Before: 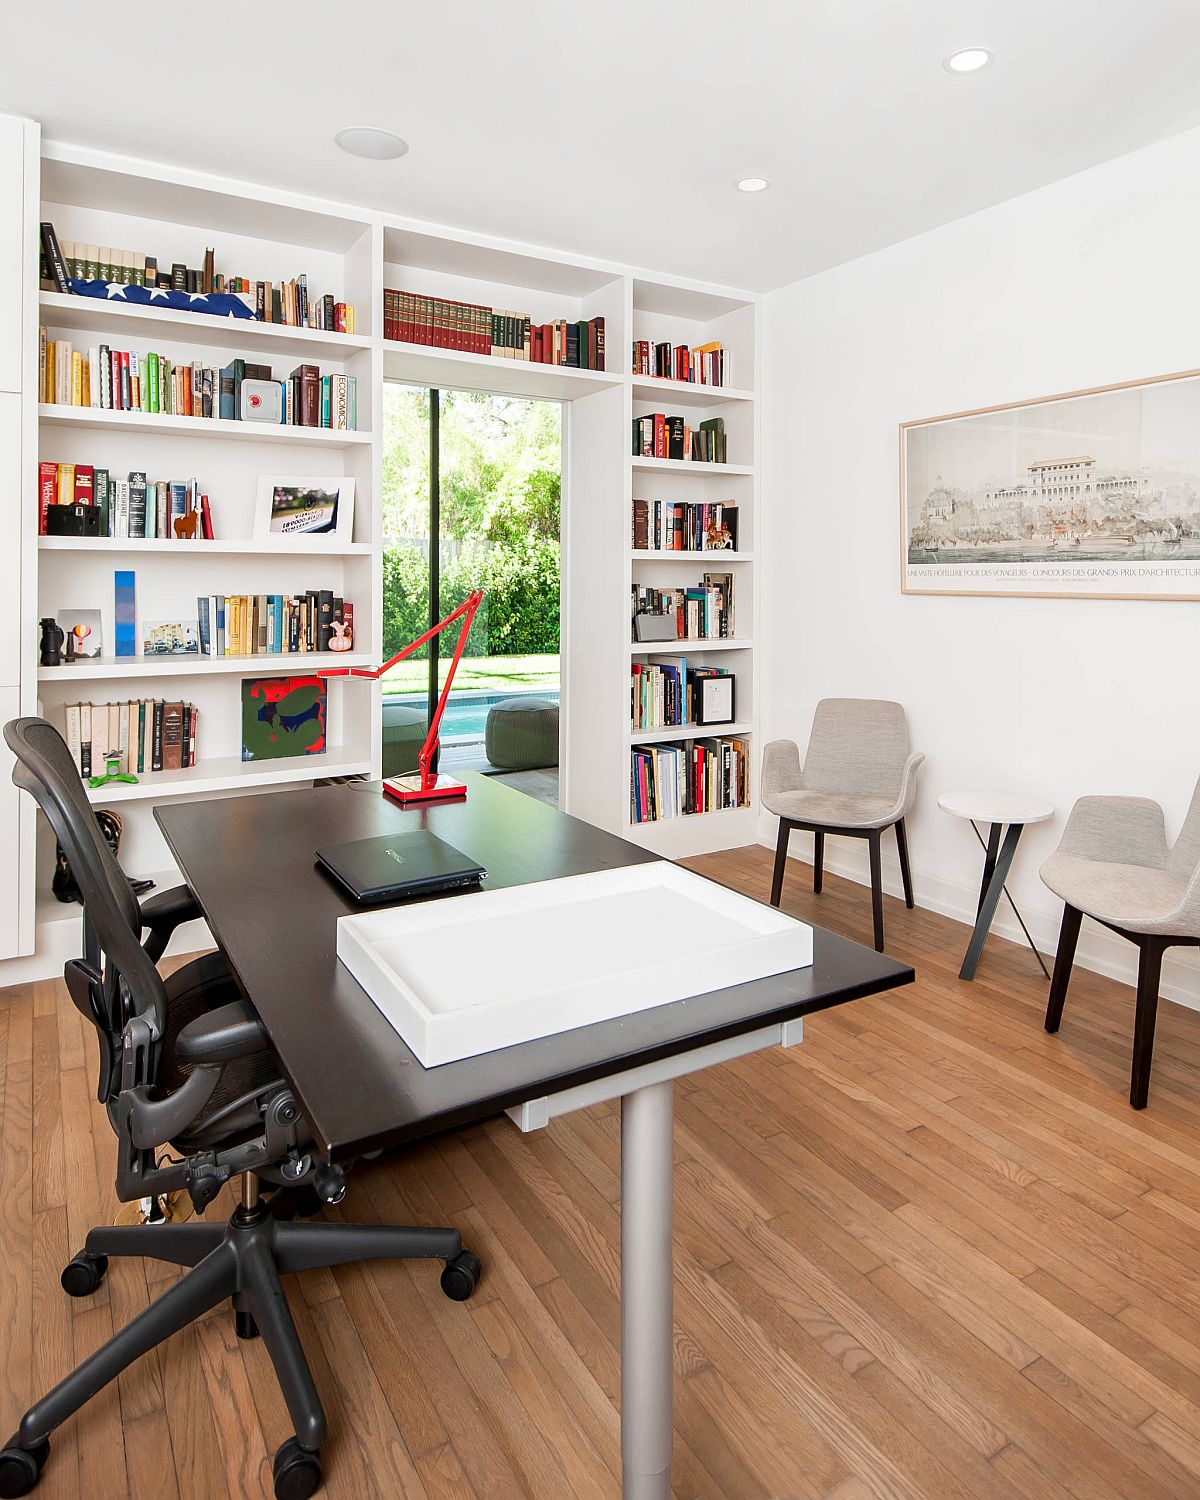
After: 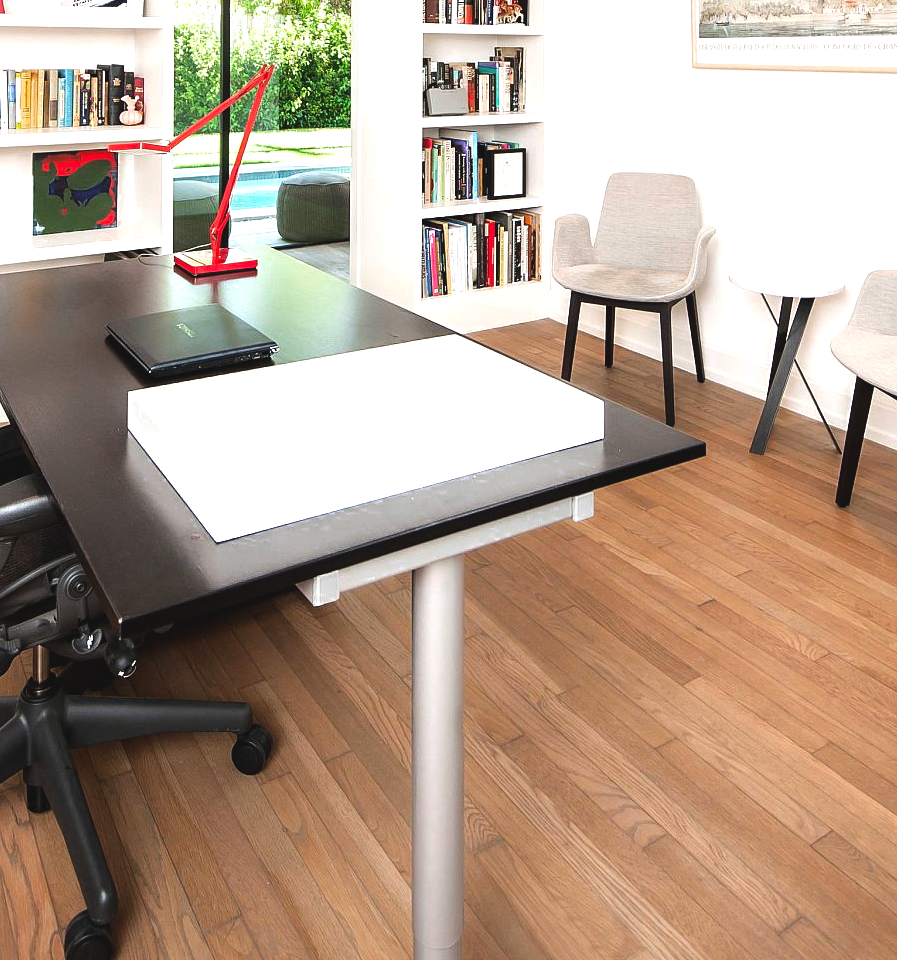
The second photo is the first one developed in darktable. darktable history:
color zones: curves: ch0 [(0.203, 0.433) (0.607, 0.517) (0.697, 0.696) (0.705, 0.897)]
crop and rotate: left 17.426%, top 35.121%, right 7.797%, bottom 0.817%
tone equalizer: -8 EV -0.769 EV, -7 EV -0.721 EV, -6 EV -0.585 EV, -5 EV -0.388 EV, -3 EV 0.403 EV, -2 EV 0.6 EV, -1 EV 0.695 EV, +0 EV 0.778 EV, smoothing diameter 2.23%, edges refinement/feathering 17.7, mask exposure compensation -1.57 EV, filter diffusion 5
exposure: black level correction -0.01, exposure 0.067 EV, compensate highlight preservation false
